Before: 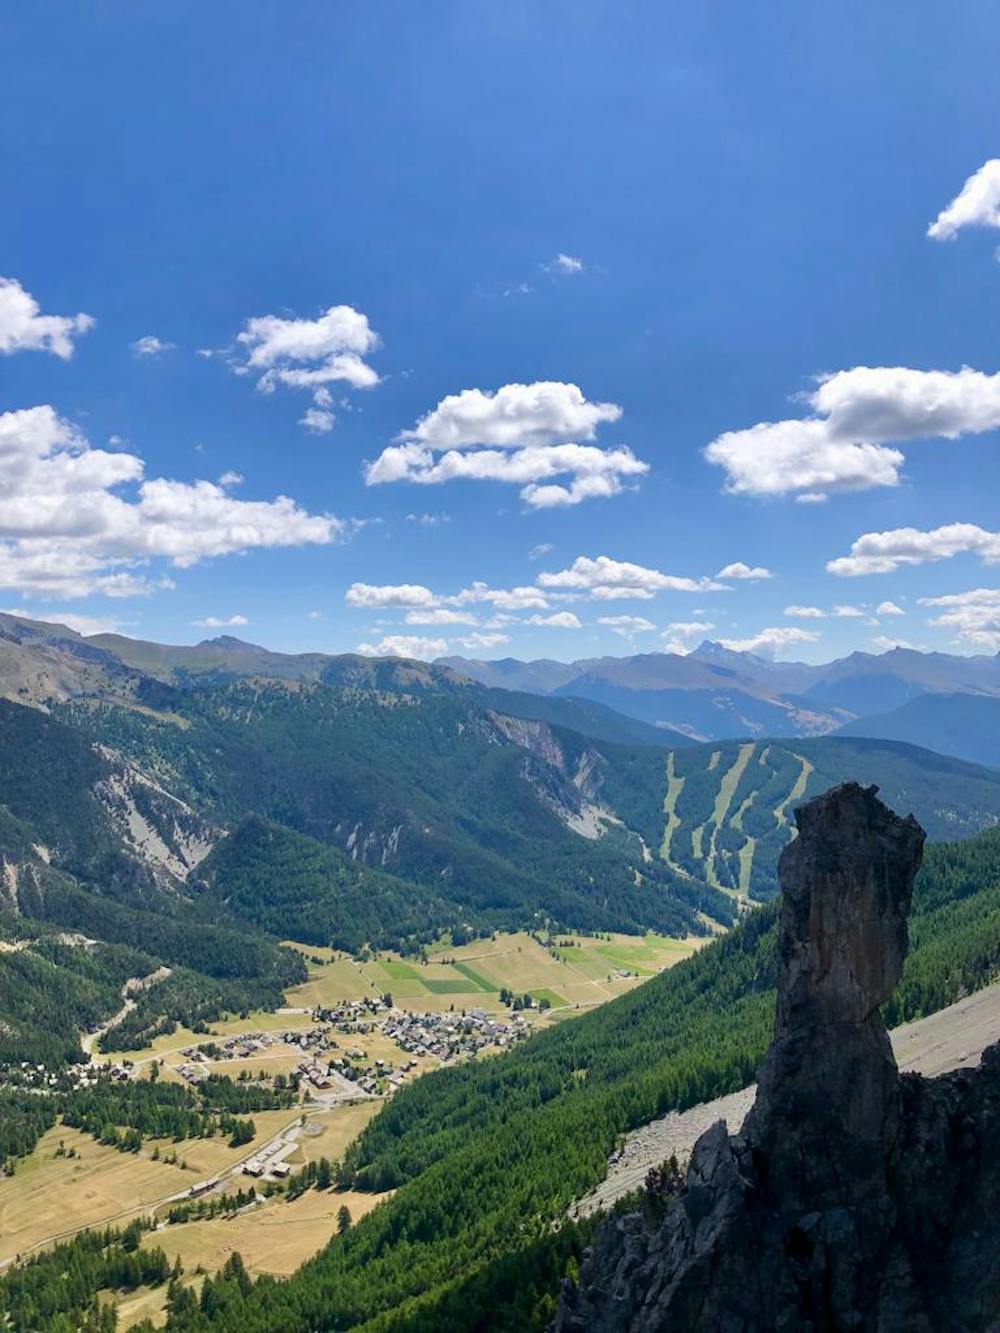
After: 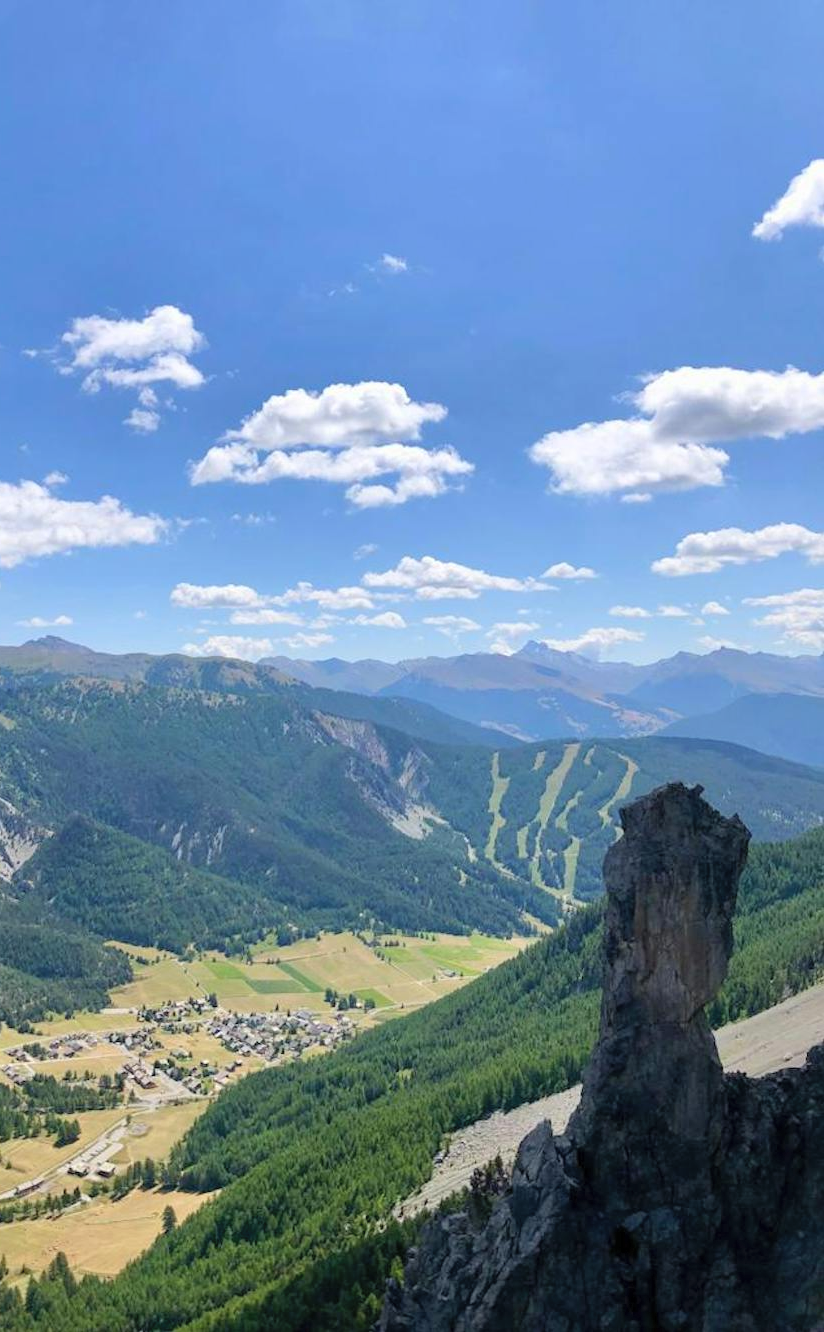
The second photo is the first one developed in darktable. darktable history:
contrast brightness saturation: brightness 0.13
crop: left 17.582%, bottom 0.031%
exposure: compensate highlight preservation false
